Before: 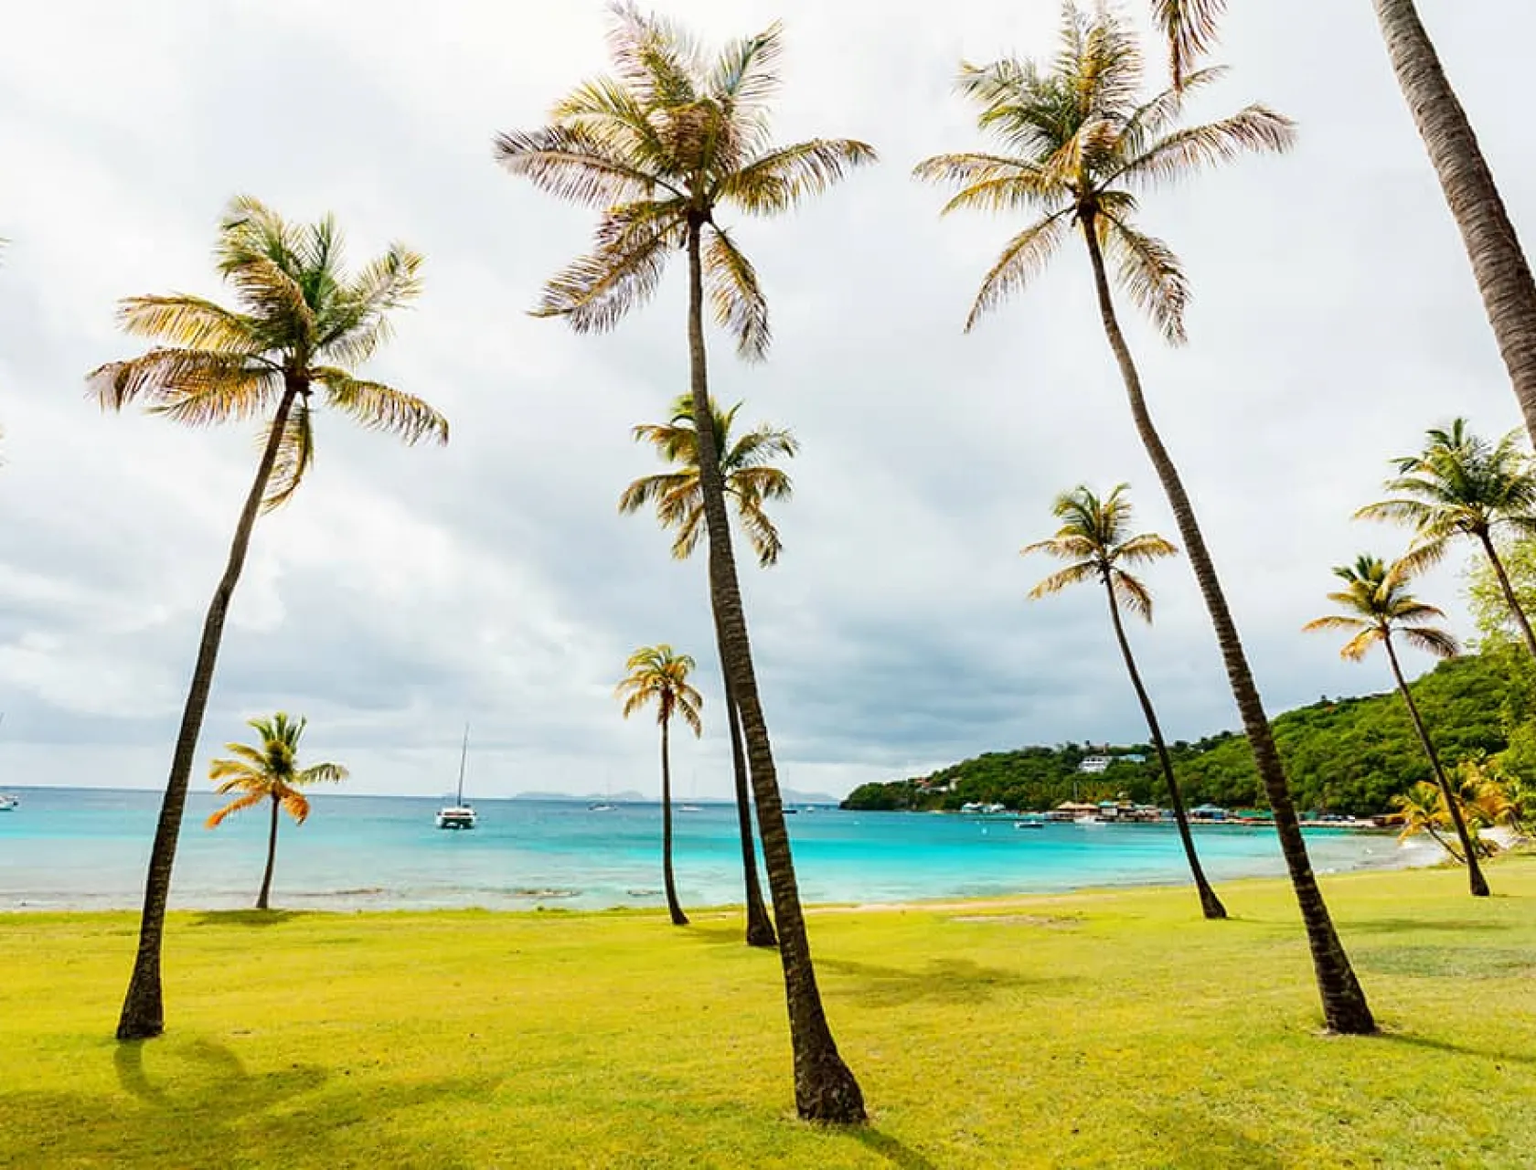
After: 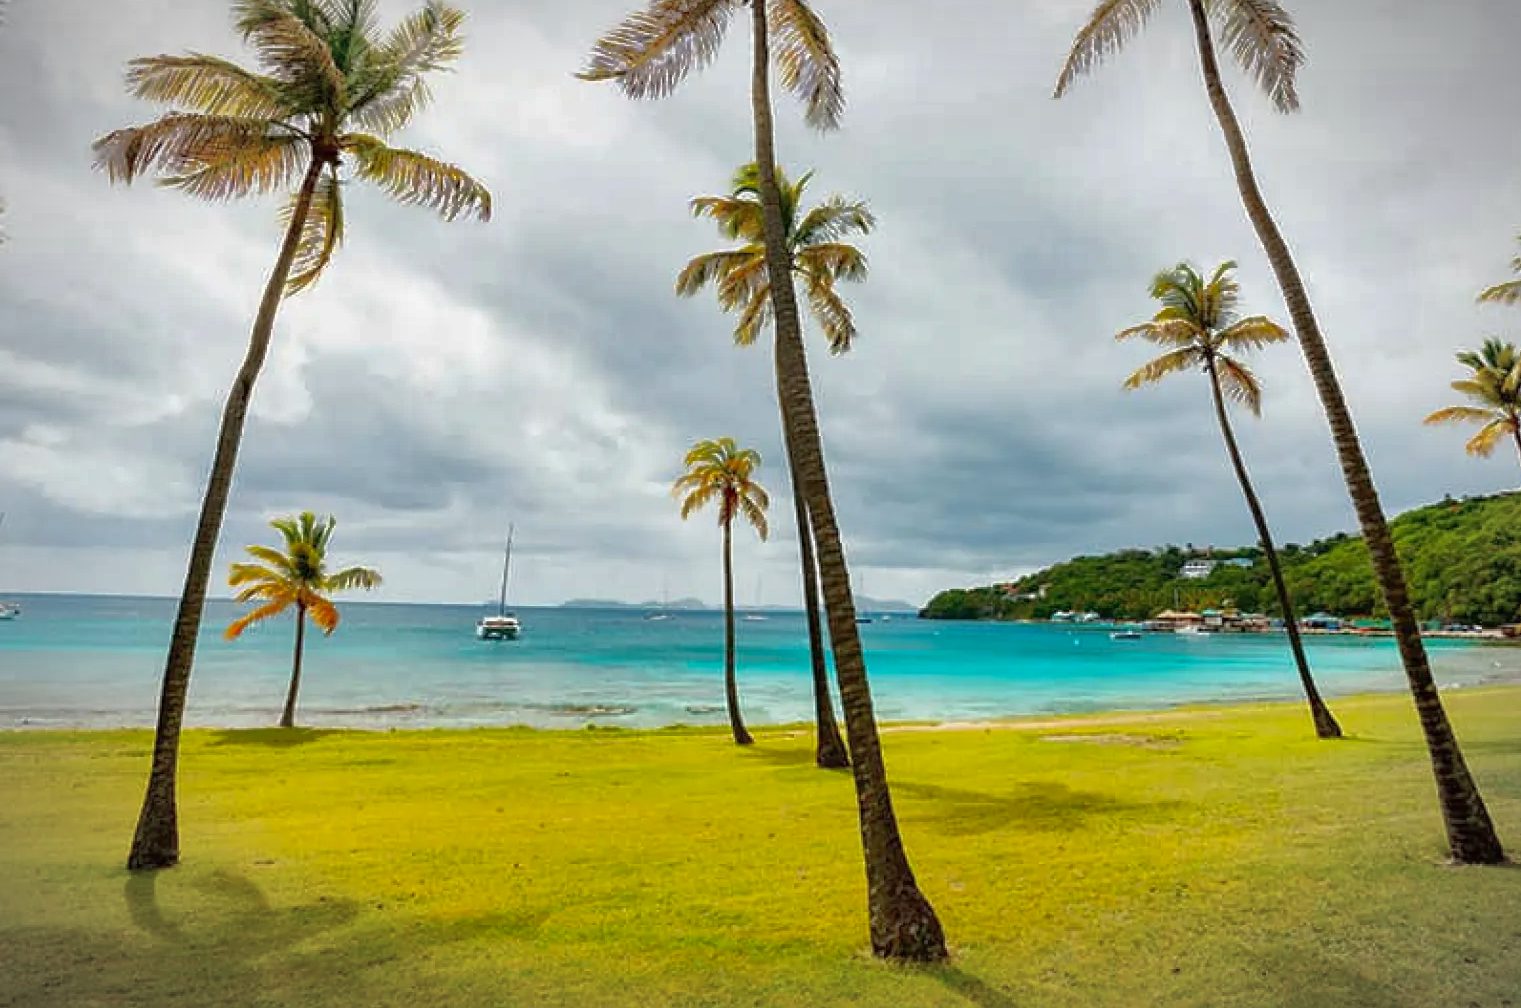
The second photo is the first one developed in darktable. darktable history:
vignetting: fall-off start 87%, automatic ratio true
shadows and highlights: highlights -60
crop: top 20.916%, right 9.437%, bottom 0.316%
